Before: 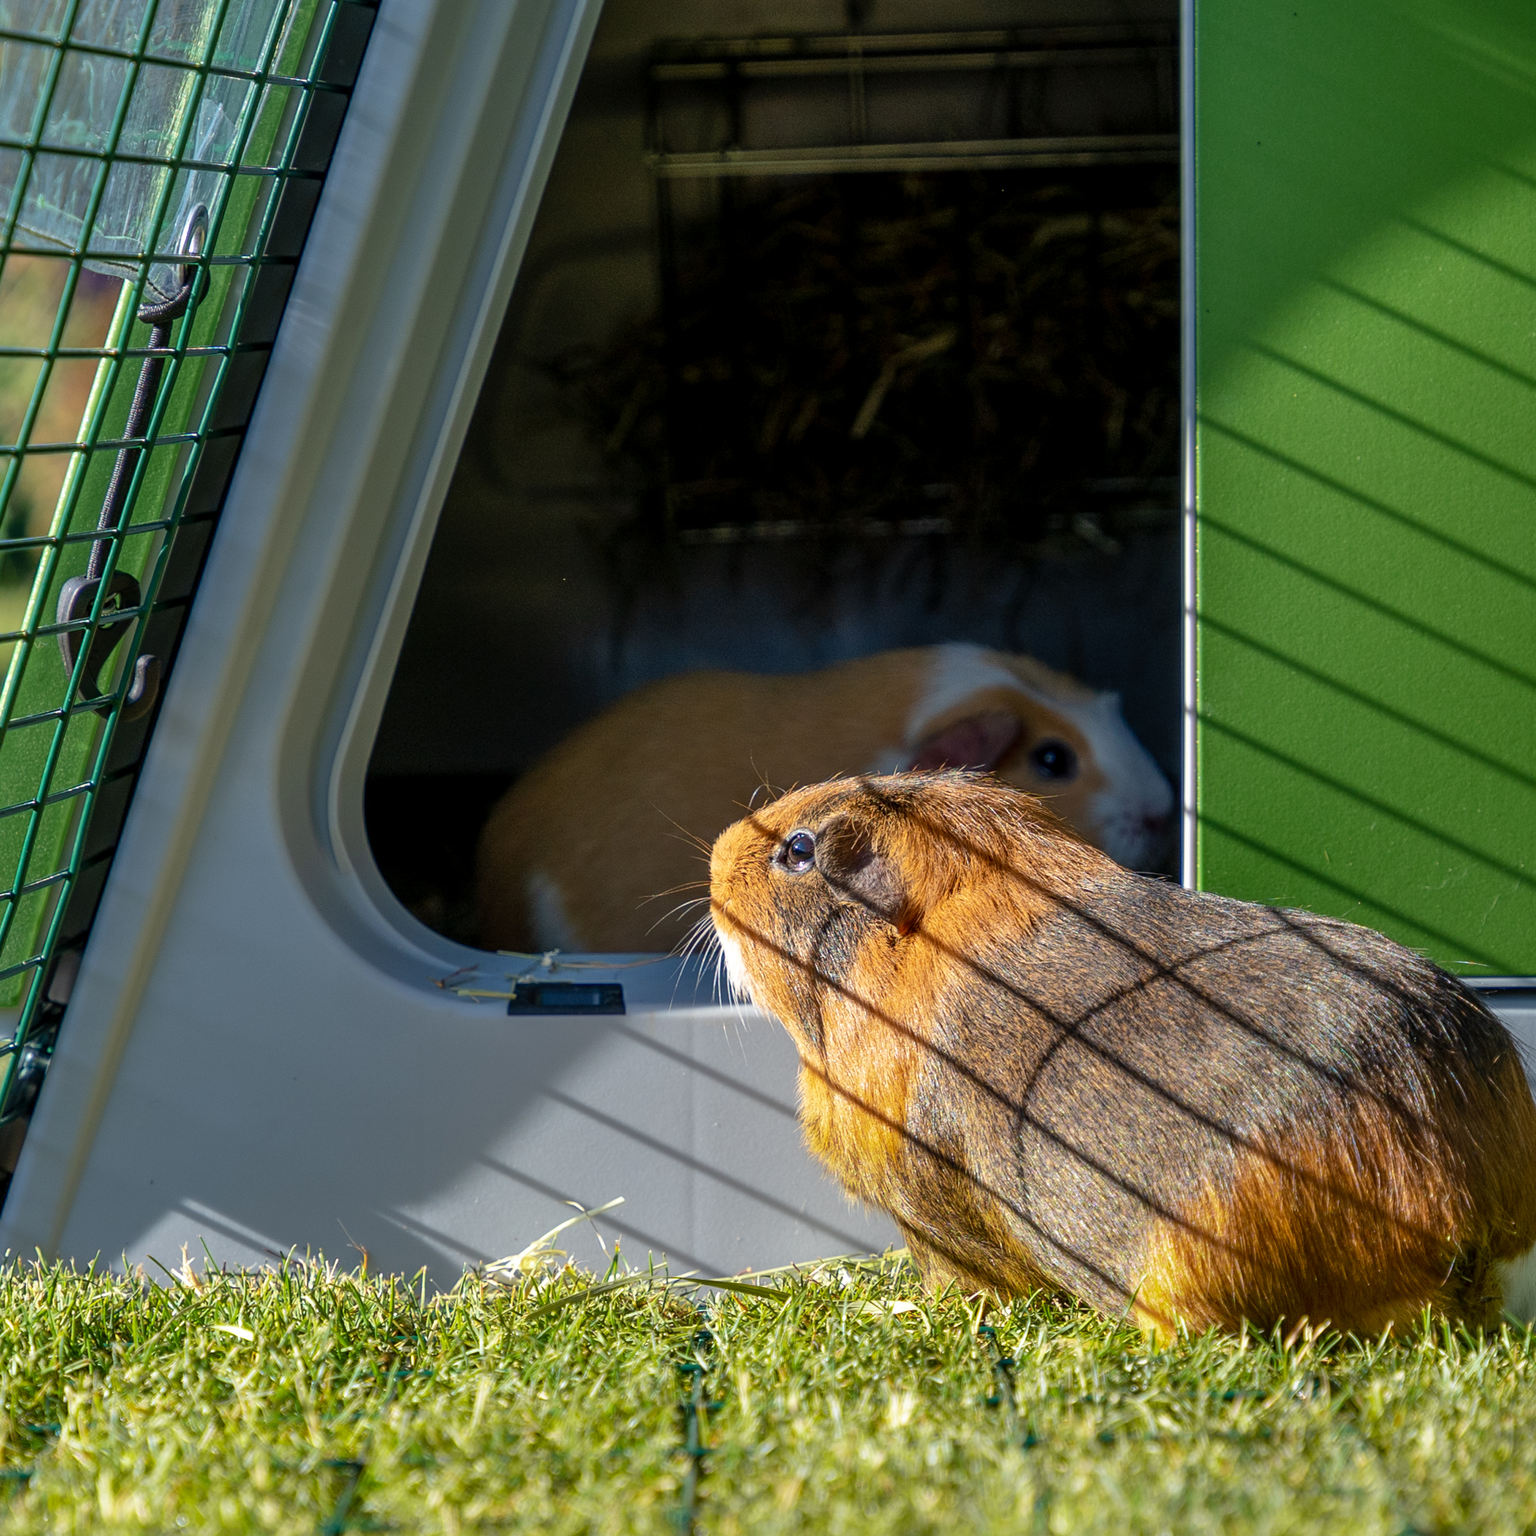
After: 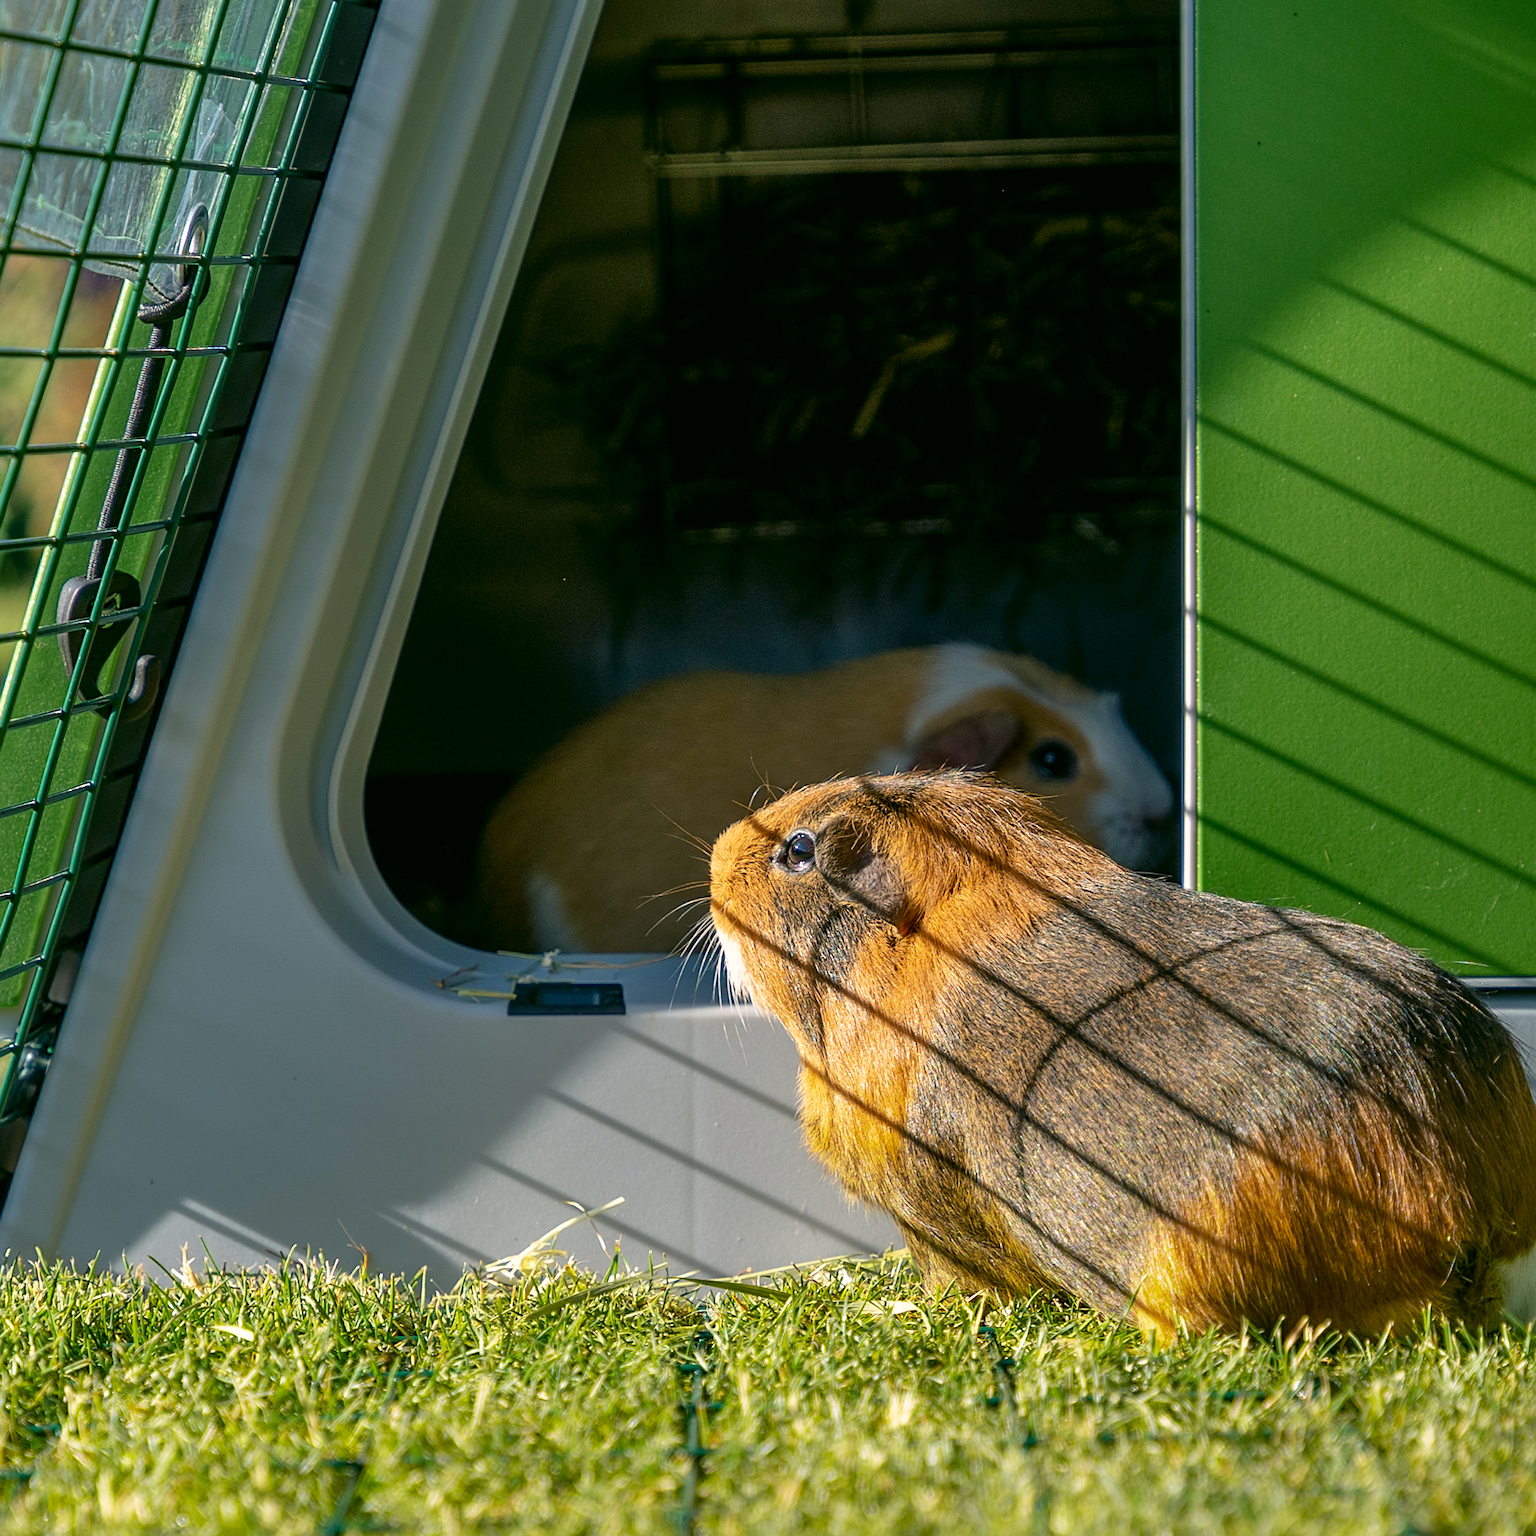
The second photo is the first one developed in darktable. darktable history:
sharpen: amount 0.2
exposure: compensate highlight preservation false
color correction: highlights a* 4.02, highlights b* 4.98, shadows a* -7.55, shadows b* 4.98
